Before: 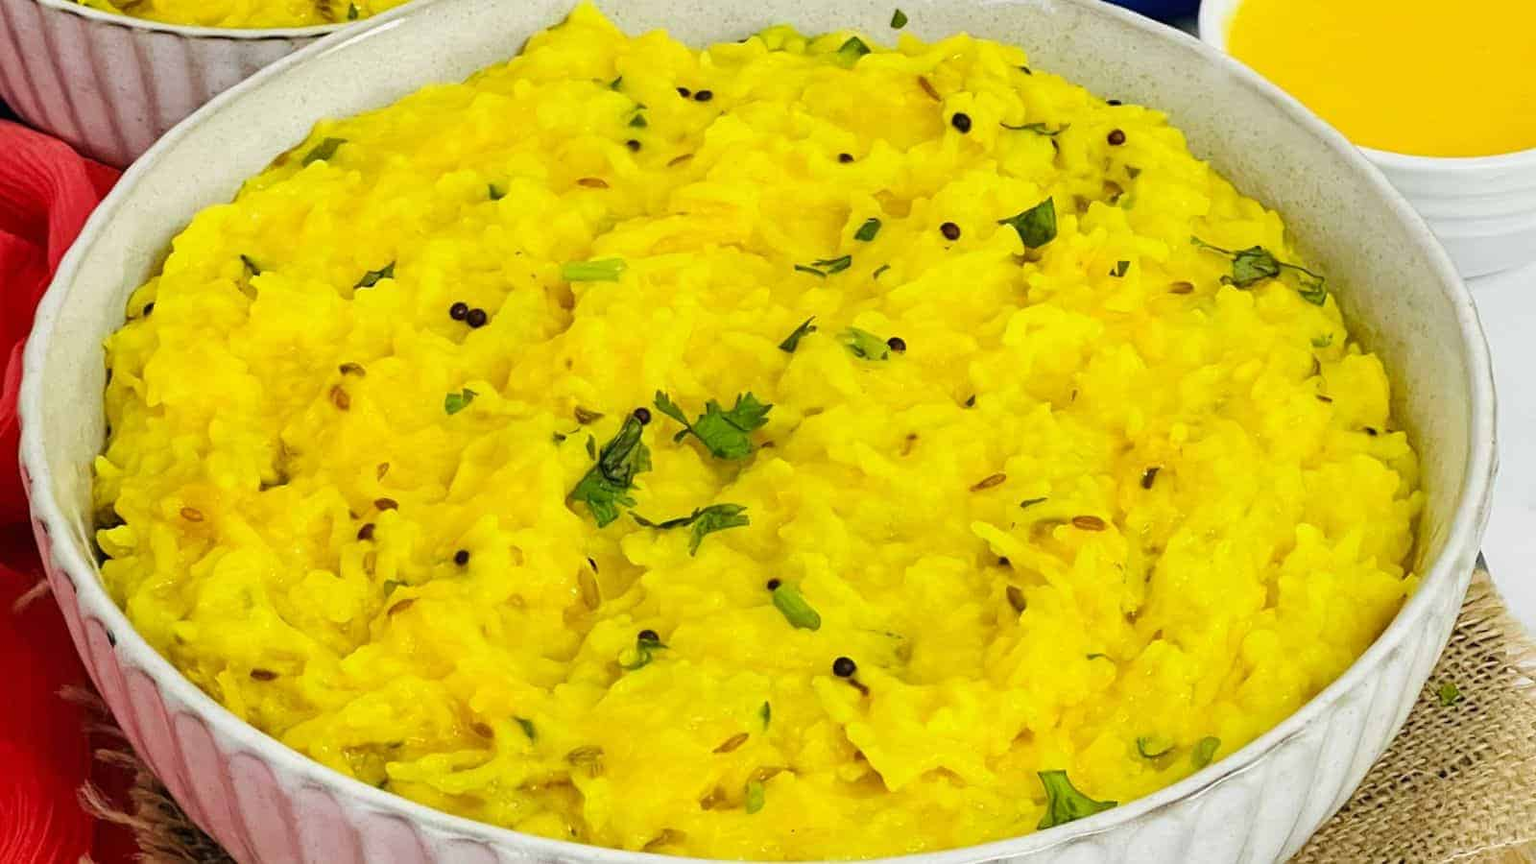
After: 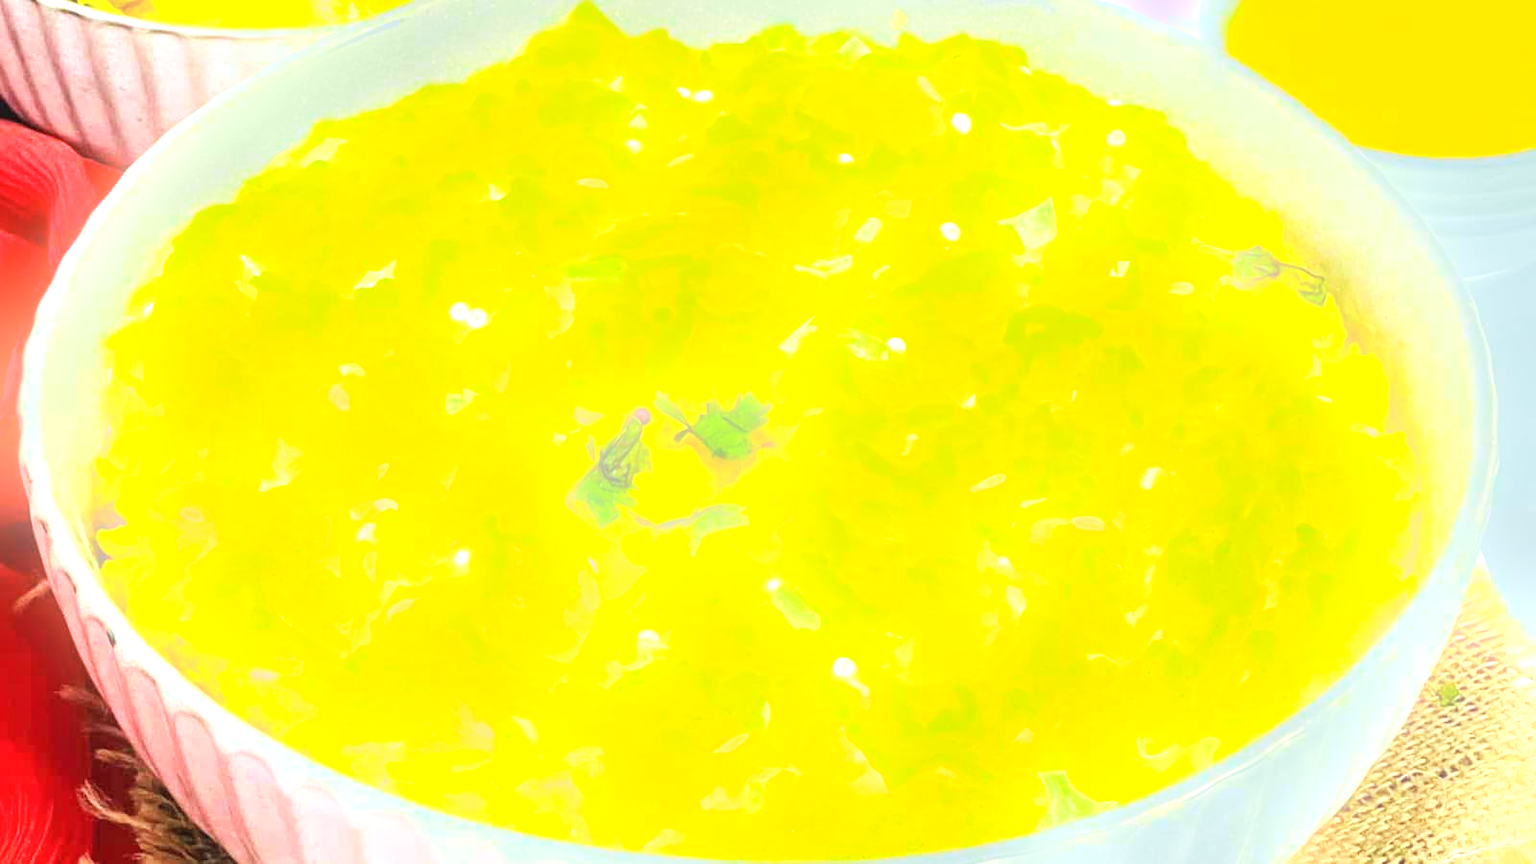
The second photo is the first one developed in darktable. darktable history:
color correction: highlights a* -4.98, highlights b* -3.76, shadows a* 3.83, shadows b* 4.08
tone curve: curves: ch0 [(0, 0) (0.003, 0.003) (0.011, 0.011) (0.025, 0.025) (0.044, 0.044) (0.069, 0.068) (0.1, 0.098) (0.136, 0.134) (0.177, 0.175) (0.224, 0.221) (0.277, 0.273) (0.335, 0.331) (0.399, 0.394) (0.468, 0.462) (0.543, 0.543) (0.623, 0.623) (0.709, 0.709) (0.801, 0.801) (0.898, 0.898) (1, 1)], preserve colors none
exposure: black level correction -0.002, exposure 1.35 EV, compensate highlight preservation false
bloom: size 9%, threshold 100%, strength 7%
